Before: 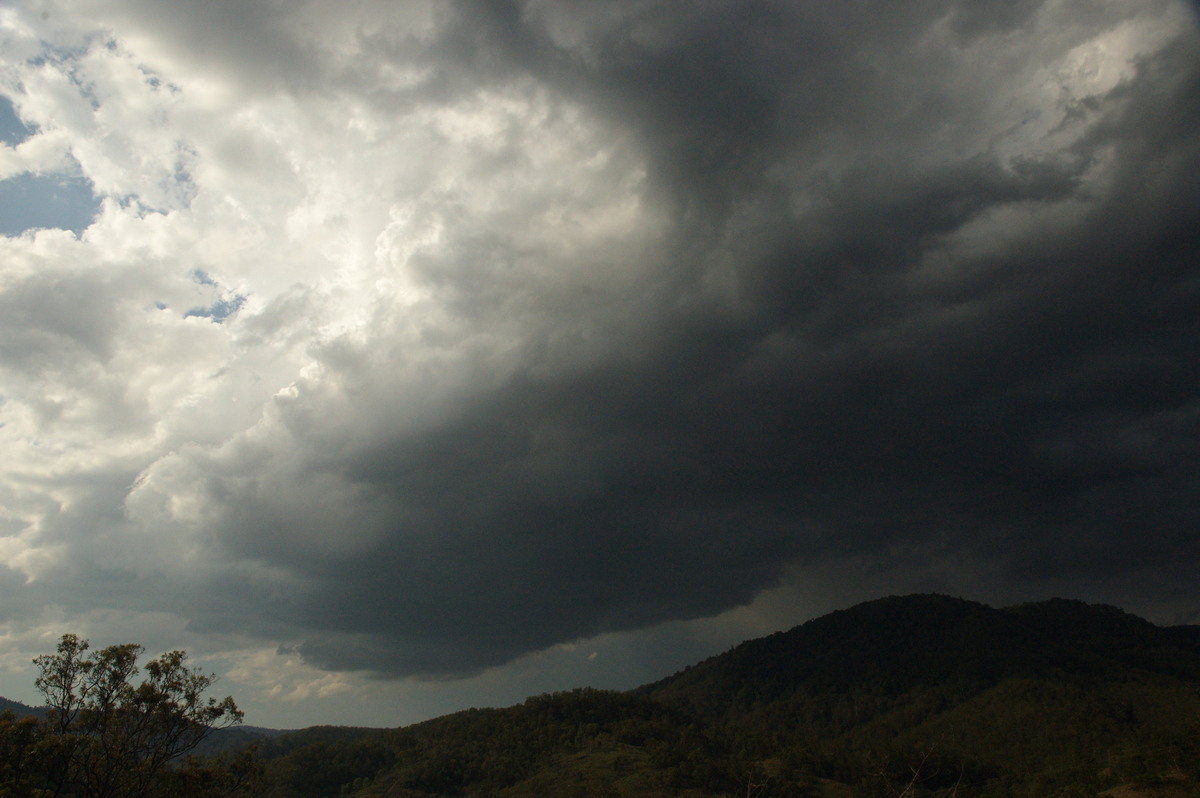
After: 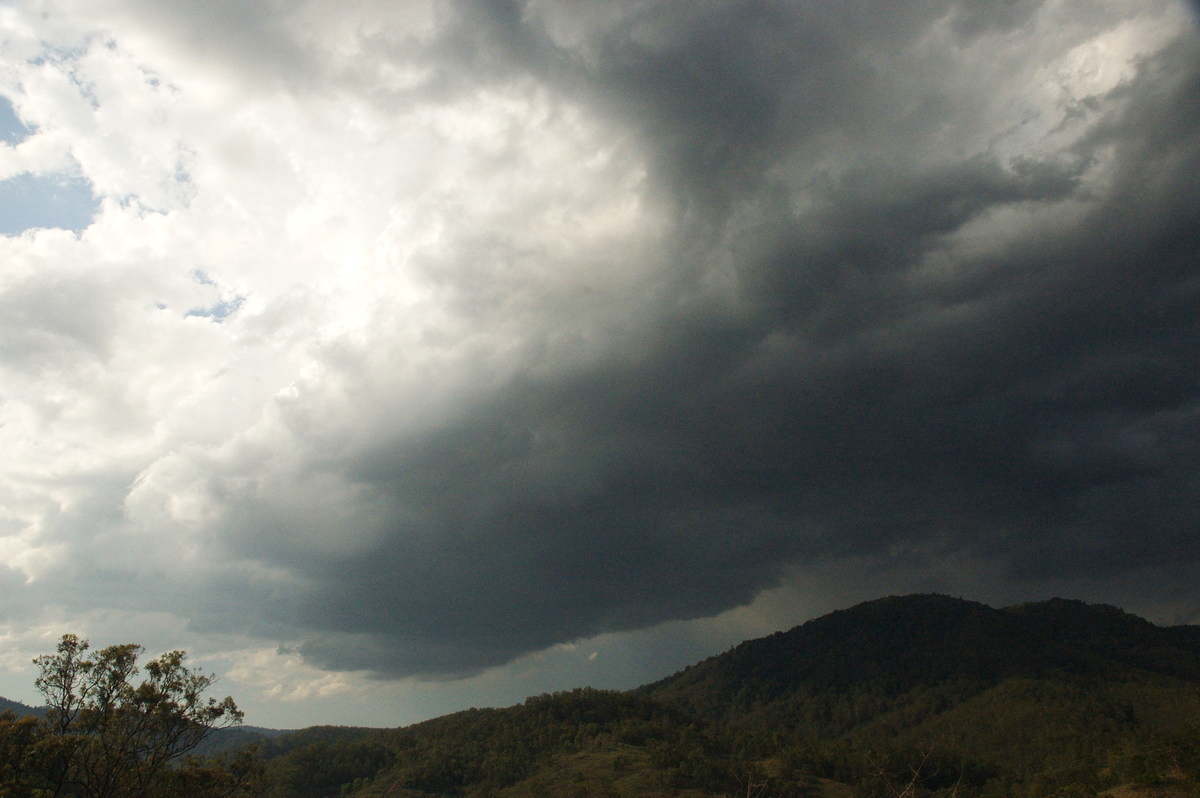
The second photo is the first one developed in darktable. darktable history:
exposure: exposure 0.202 EV, compensate highlight preservation false
base curve: curves: ch0 [(0, 0) (0.204, 0.334) (0.55, 0.733) (1, 1)], preserve colors none
color balance rgb: highlights gain › chroma 0.281%, highlights gain › hue 330.93°, perceptual saturation grading › global saturation 0.581%
